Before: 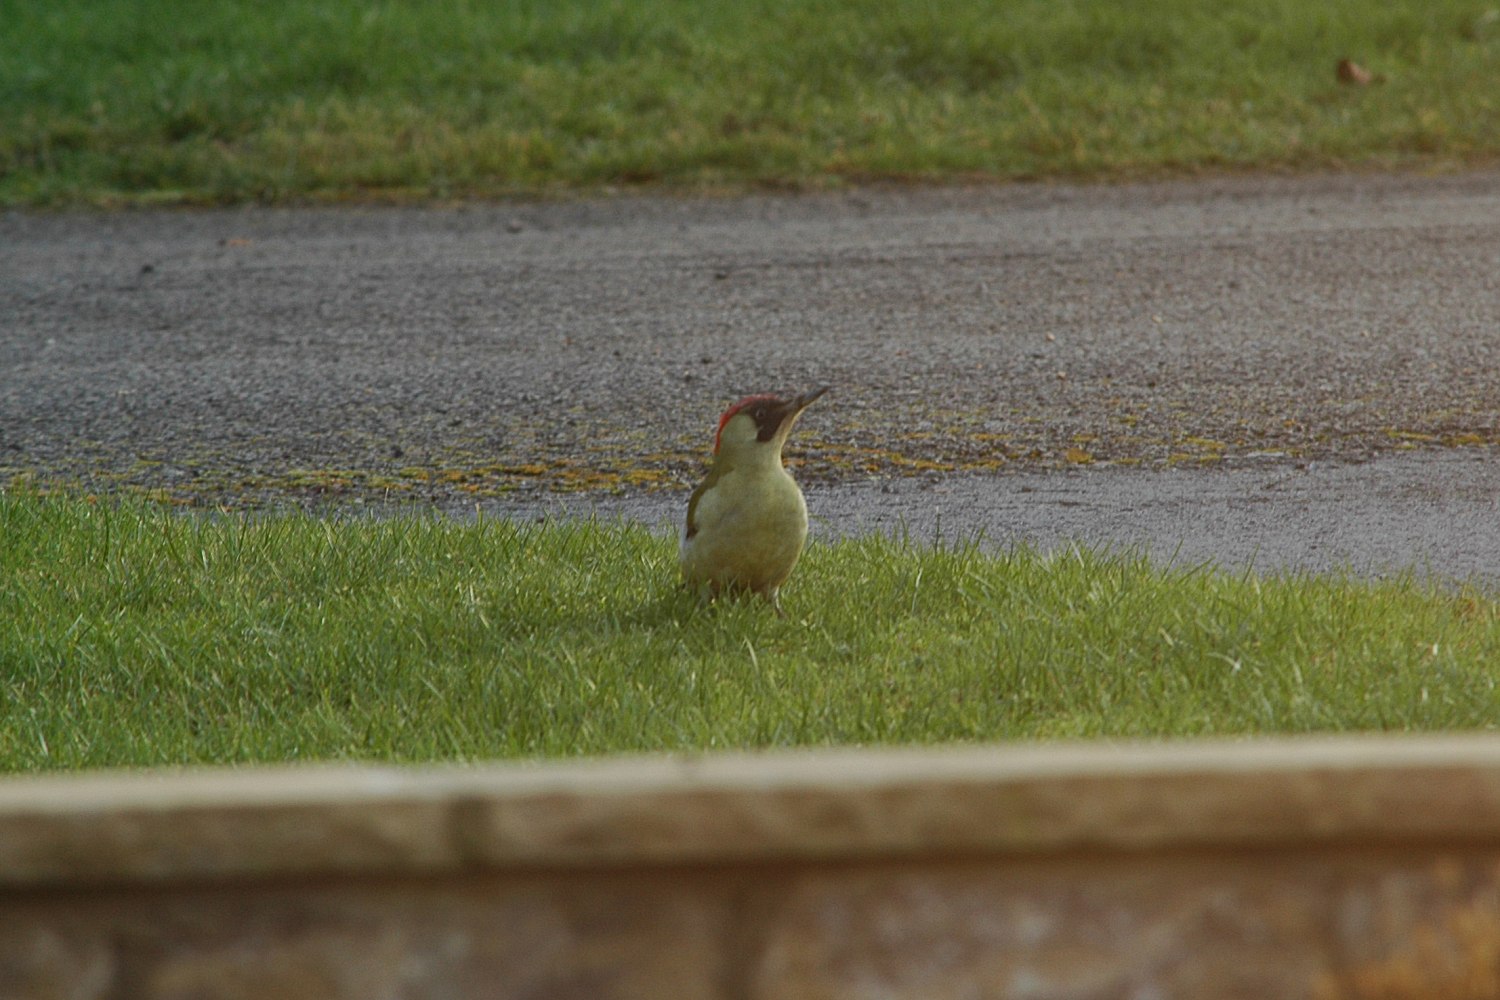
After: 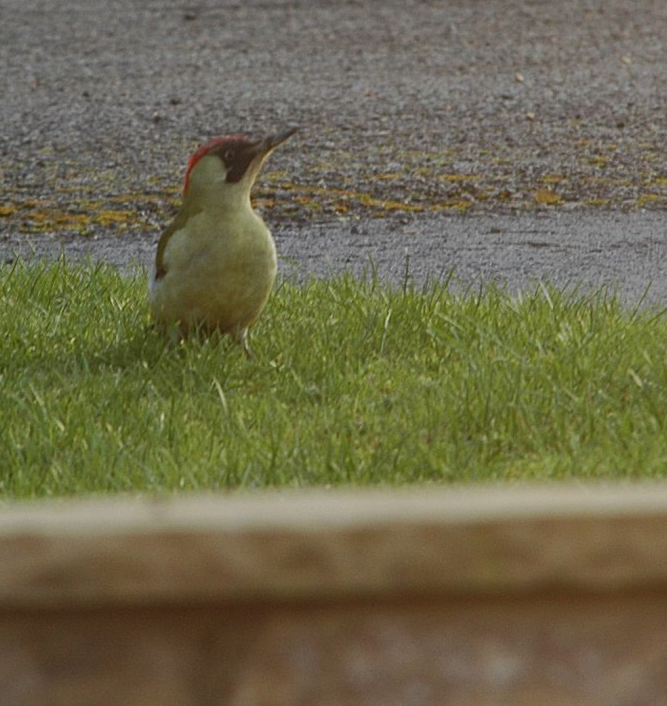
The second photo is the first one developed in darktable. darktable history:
crop: left 35.429%, top 25.945%, right 20.073%, bottom 3.401%
